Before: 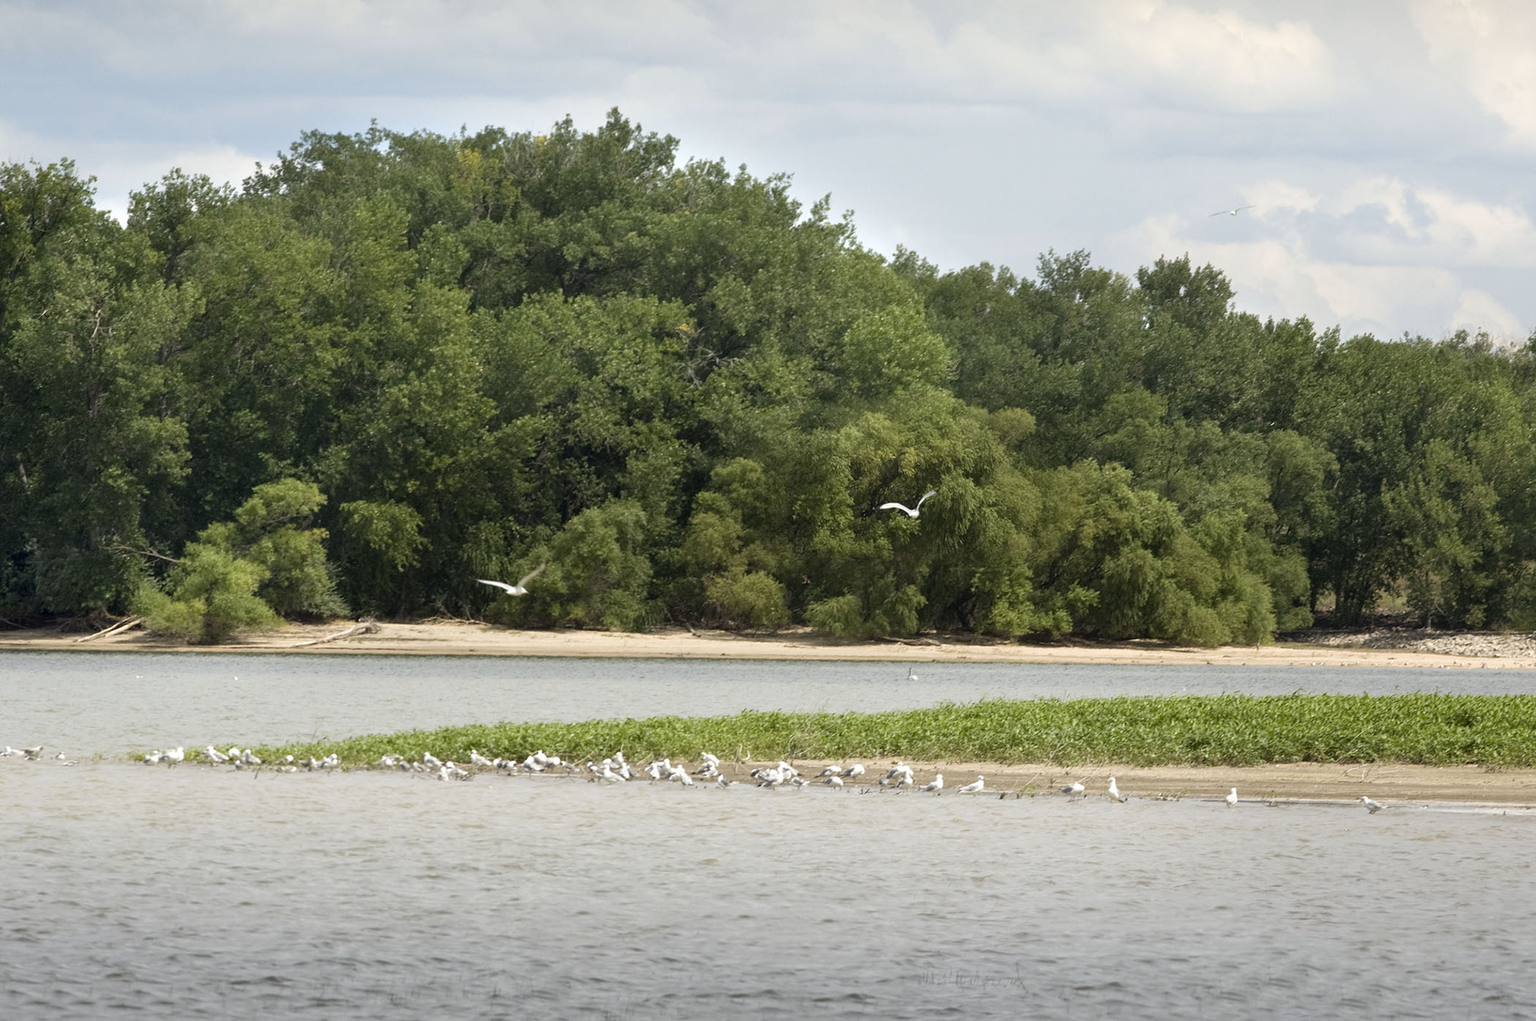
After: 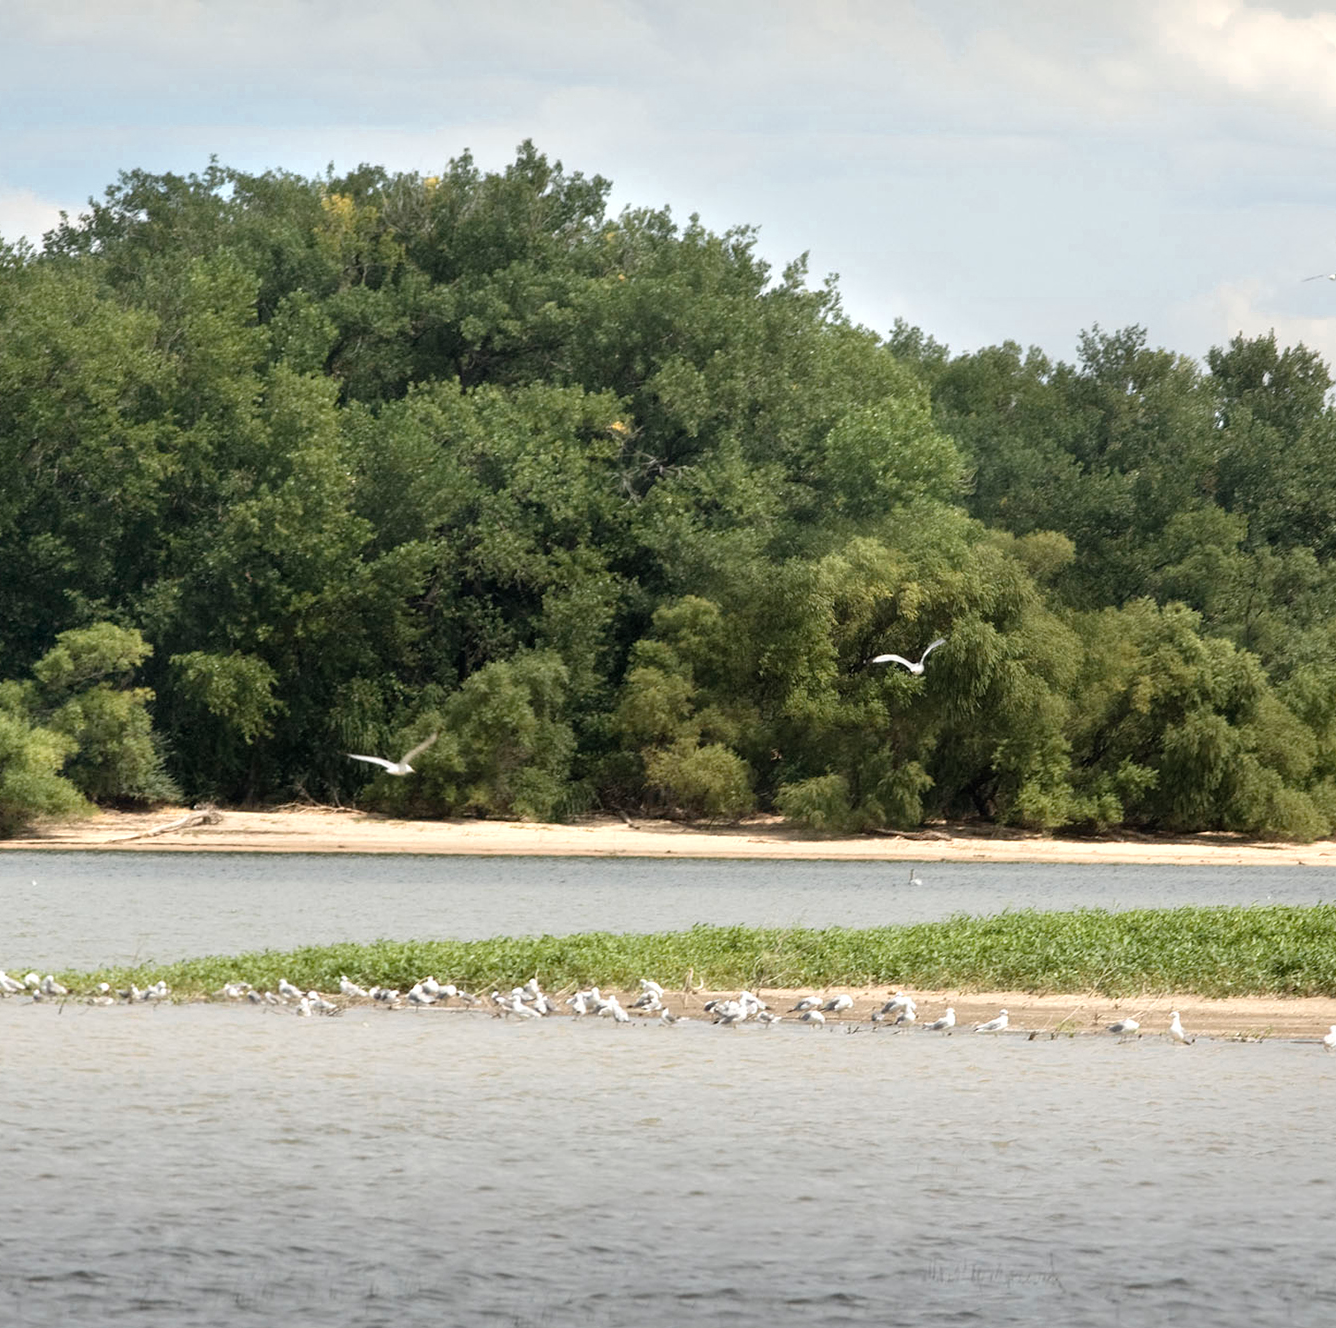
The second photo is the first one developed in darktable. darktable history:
color zones: curves: ch0 [(0.018, 0.548) (0.197, 0.654) (0.425, 0.447) (0.605, 0.658) (0.732, 0.579)]; ch1 [(0.105, 0.531) (0.224, 0.531) (0.386, 0.39) (0.618, 0.456) (0.732, 0.456) (0.956, 0.421)]; ch2 [(0.039, 0.583) (0.215, 0.465) (0.399, 0.544) (0.465, 0.548) (0.614, 0.447) (0.724, 0.43) (0.882, 0.623) (0.956, 0.632)]
crop and rotate: left 13.664%, right 19.497%
